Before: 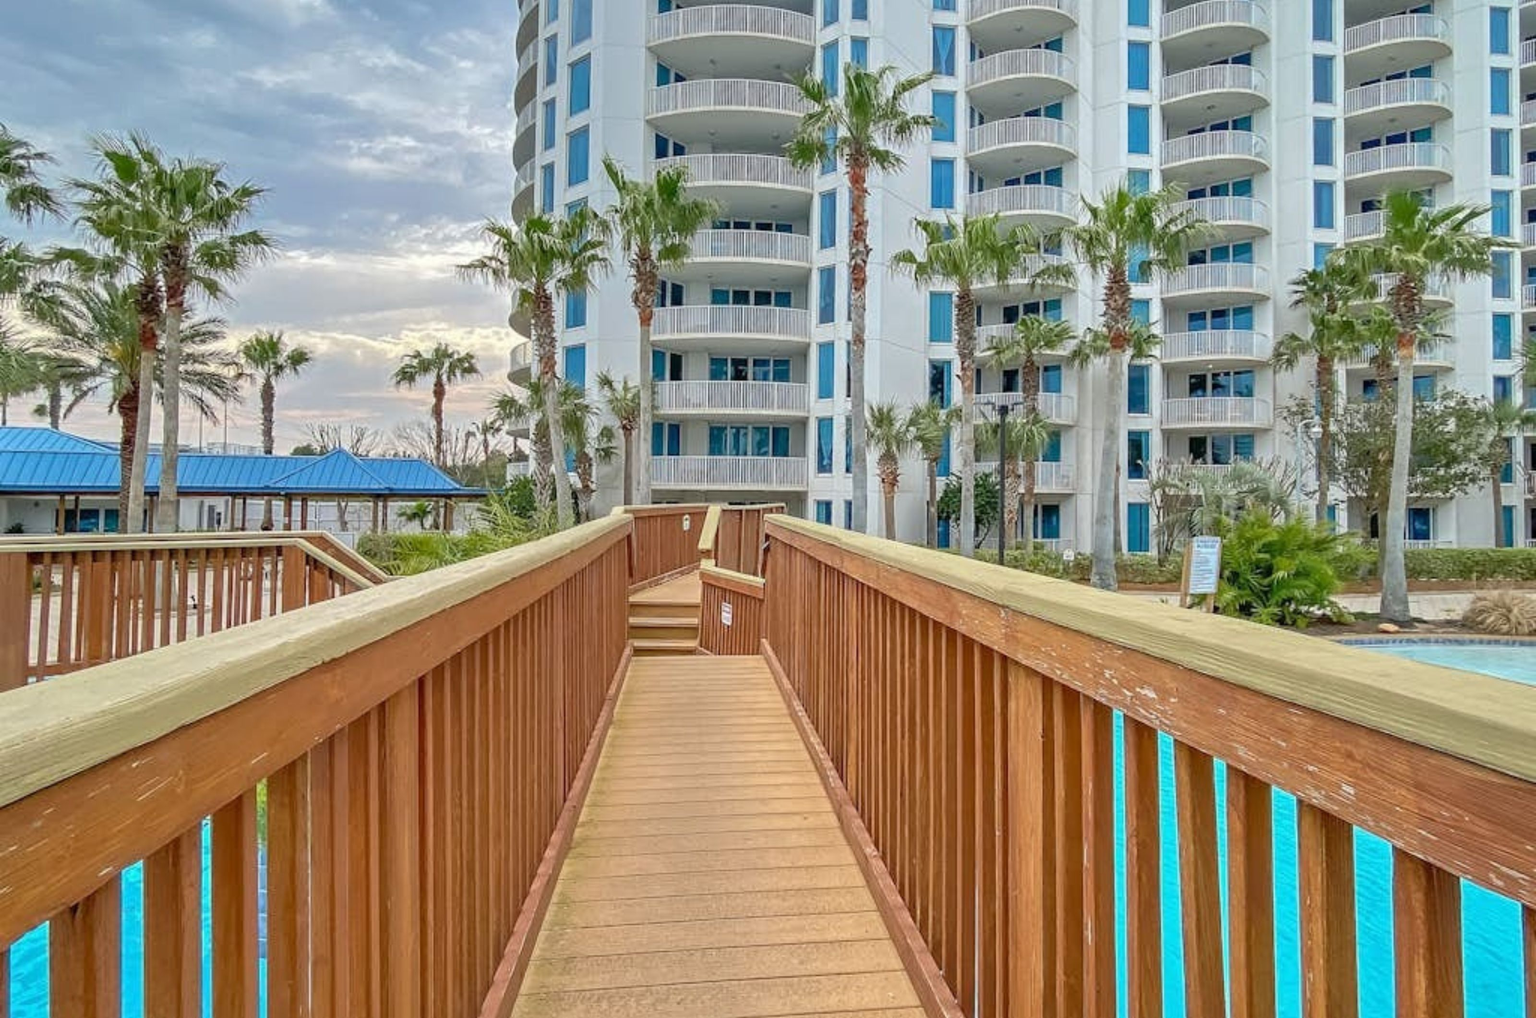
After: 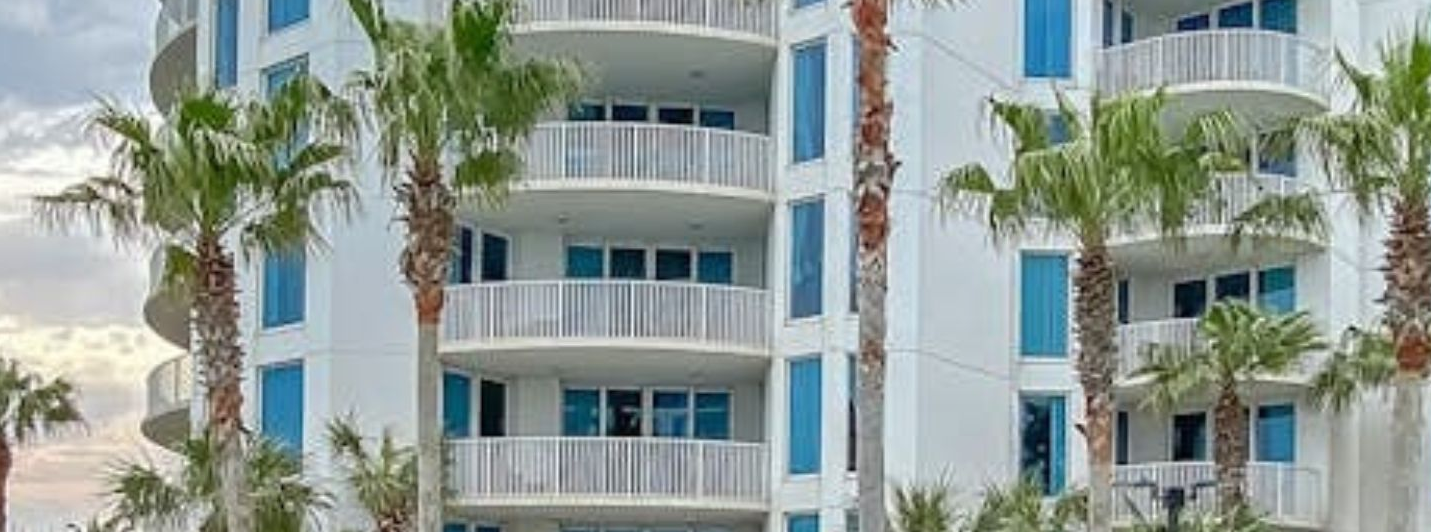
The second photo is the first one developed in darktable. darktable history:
tone equalizer: on, module defaults
crop: left 28.64%, top 16.832%, right 26.637%, bottom 58.055%
